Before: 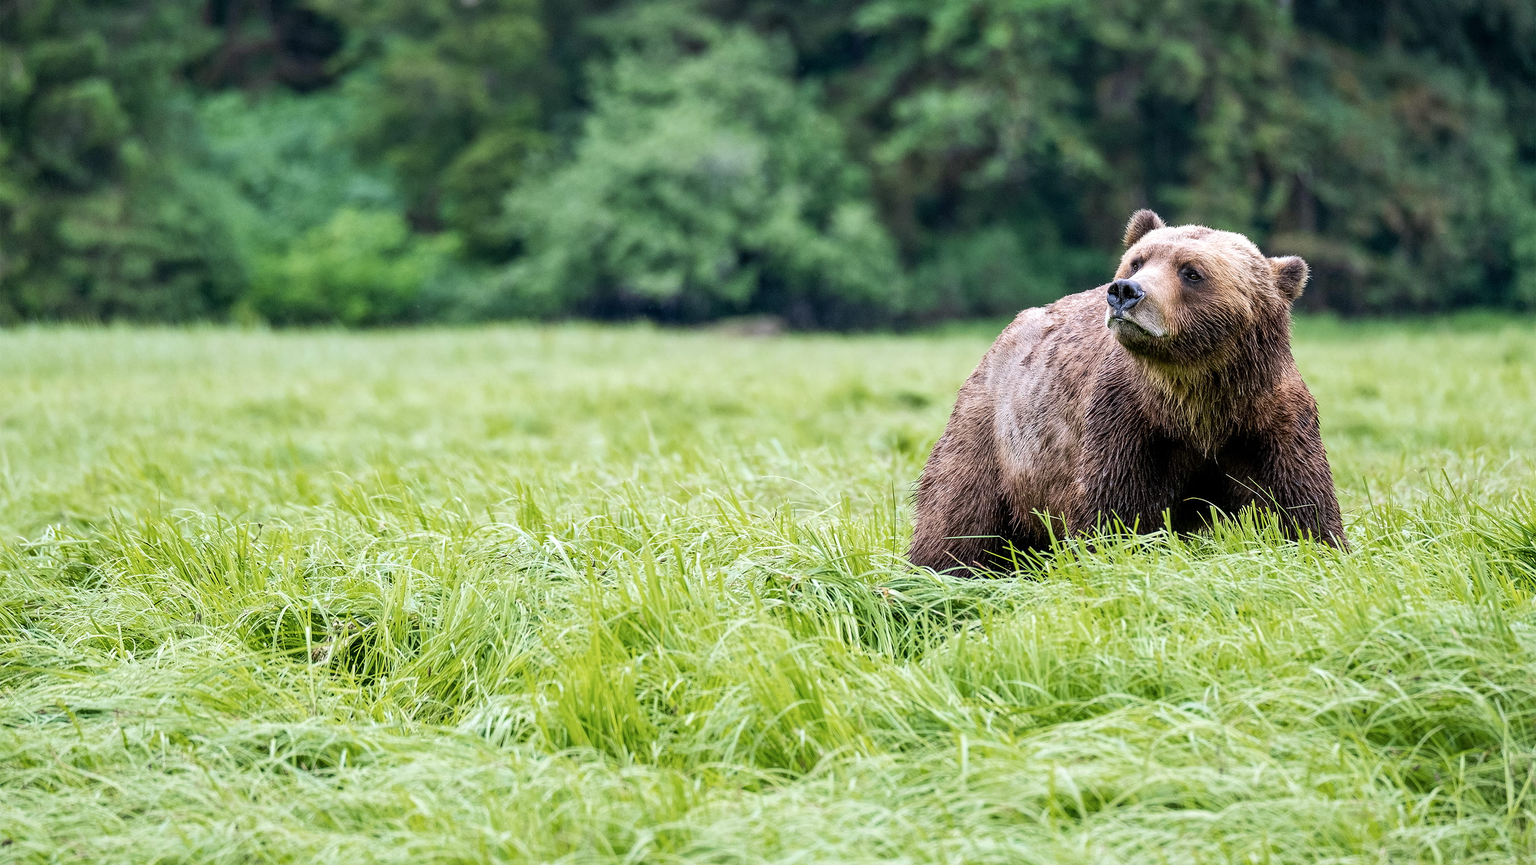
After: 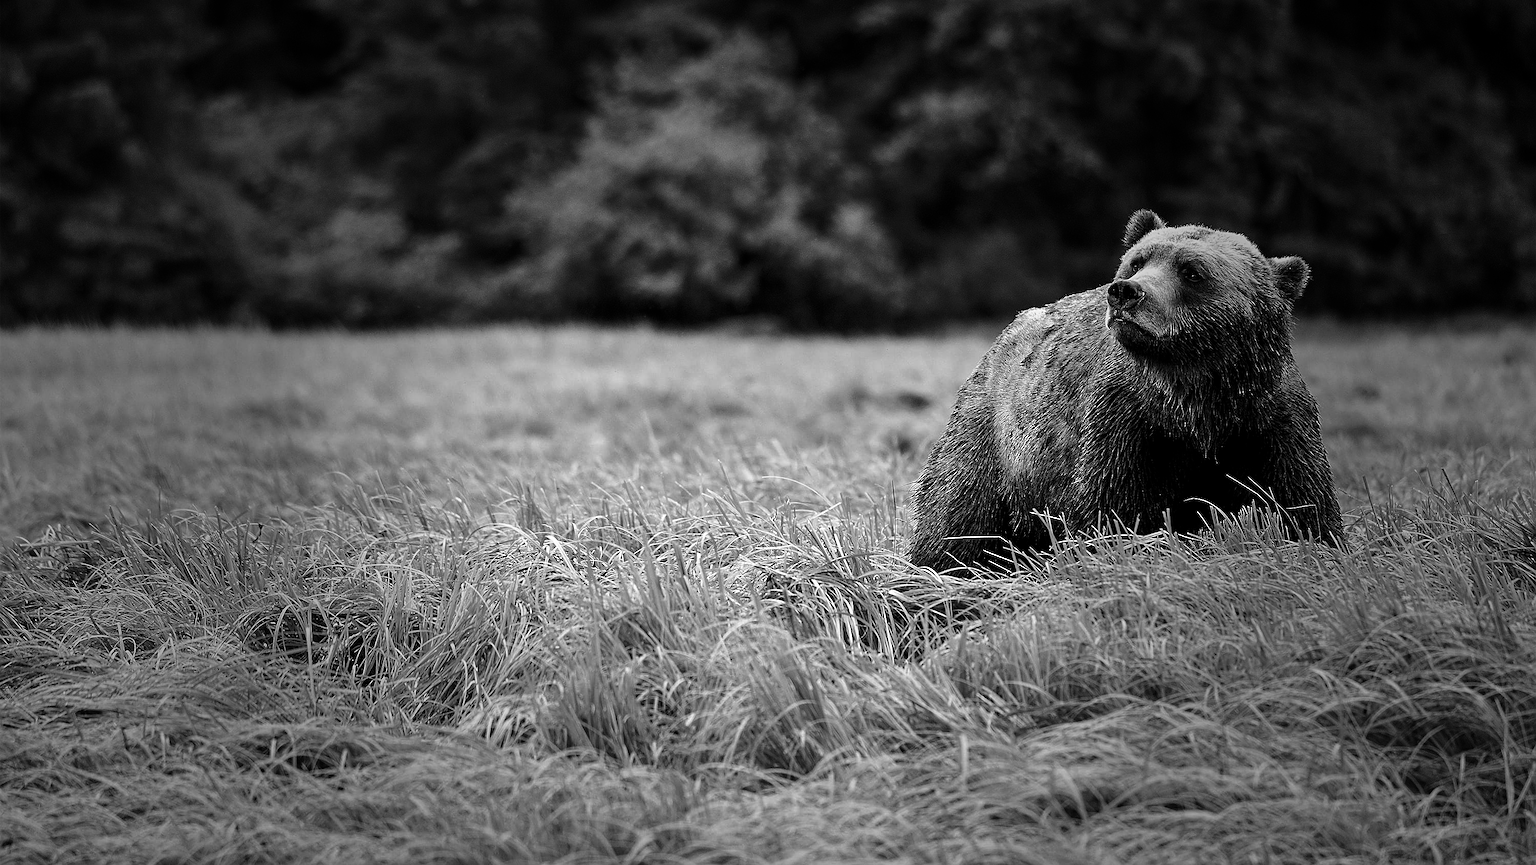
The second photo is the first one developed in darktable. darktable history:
sharpen: on, module defaults
vignetting: fall-off start 31.28%, fall-off radius 34.64%, brightness -0.575
contrast brightness saturation: brightness -0.52
monochrome: a -3.63, b -0.465
